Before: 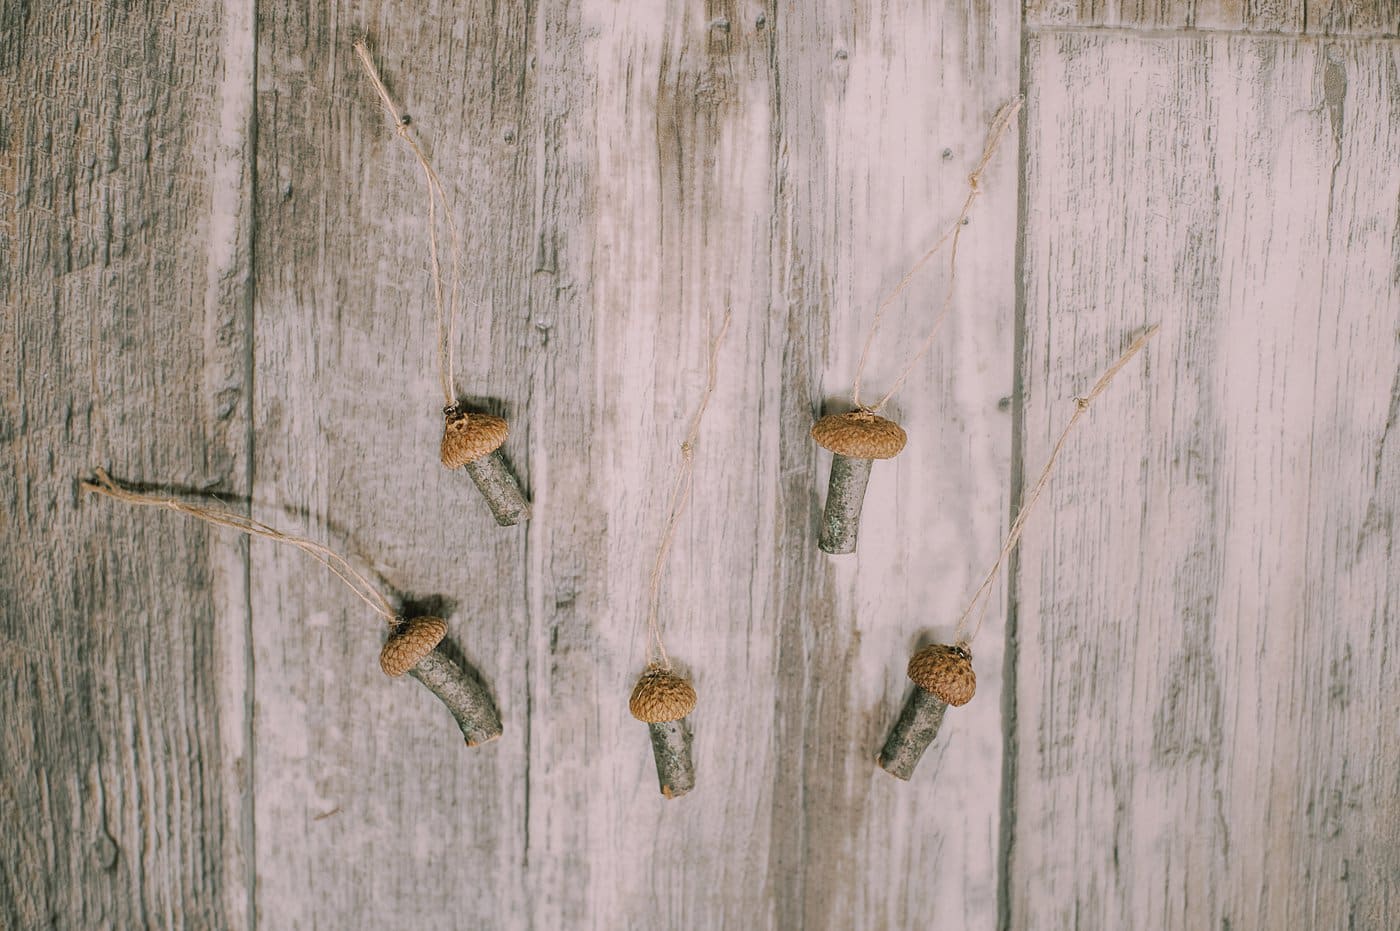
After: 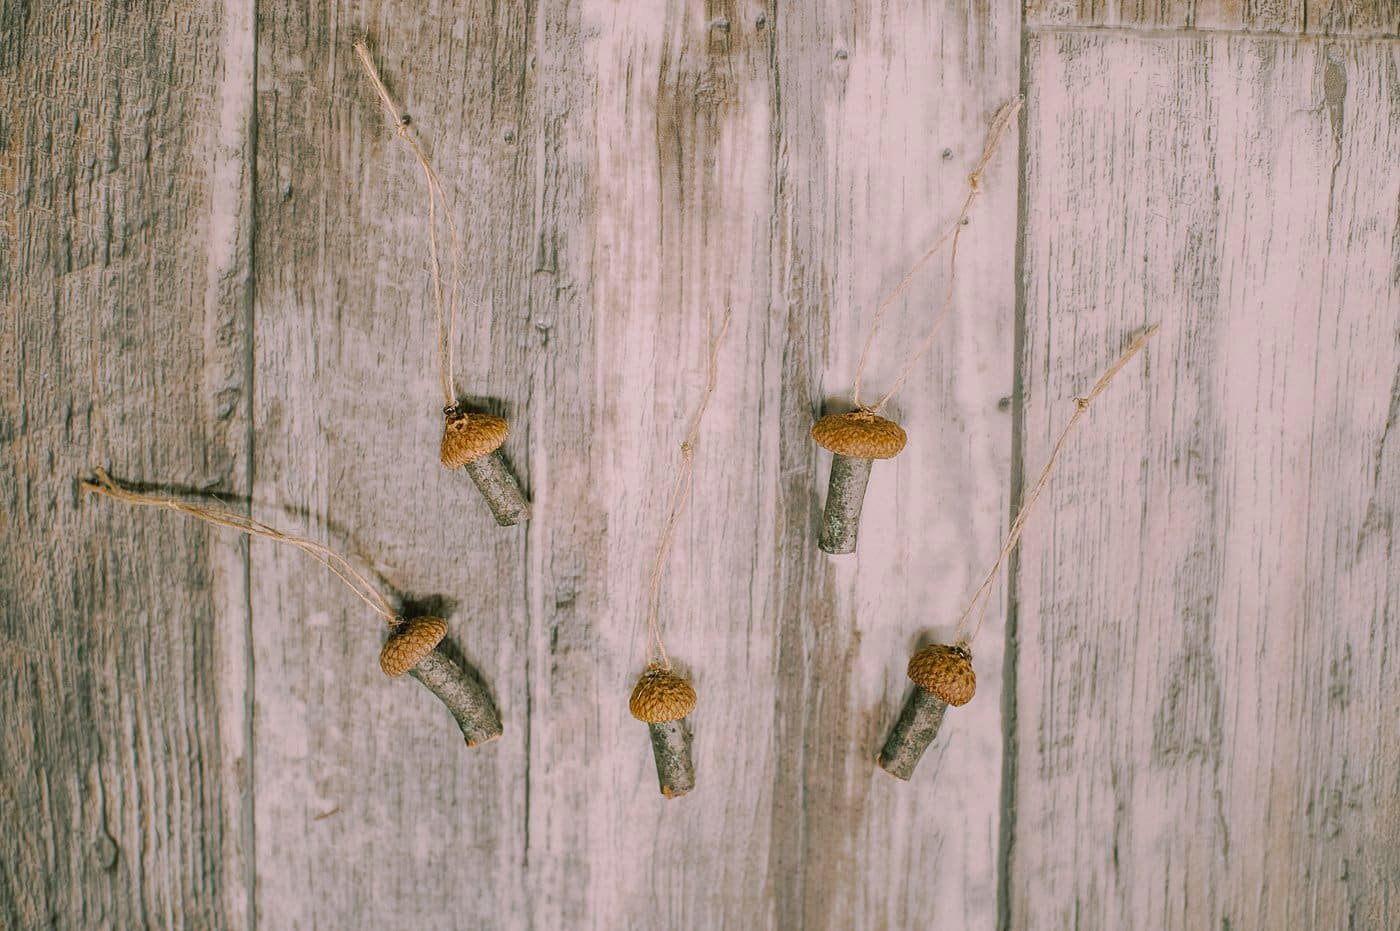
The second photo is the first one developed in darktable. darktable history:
exposure: compensate highlight preservation false
shadows and highlights: shadows 32, highlights -32, soften with gaussian
color balance rgb: perceptual saturation grading › global saturation 20%, global vibrance 20%
